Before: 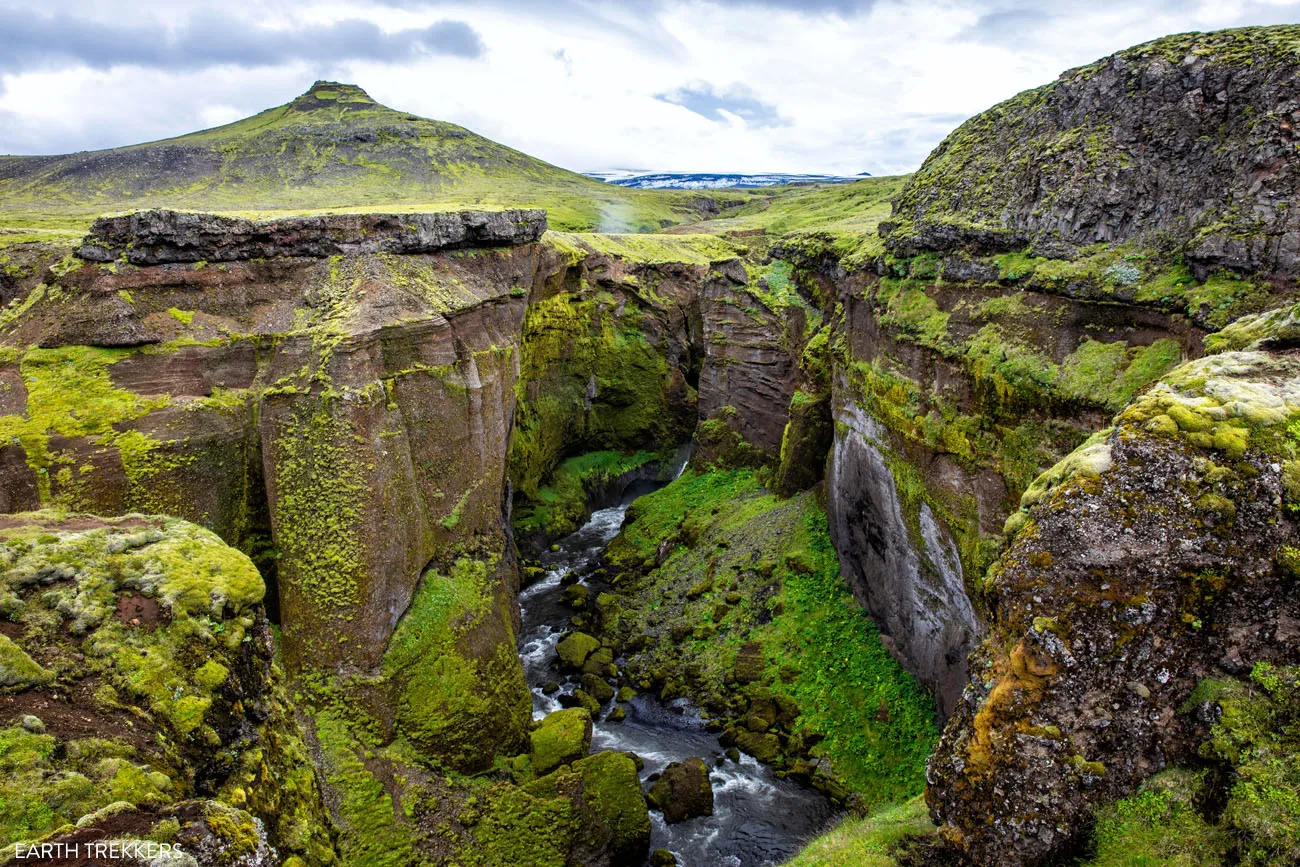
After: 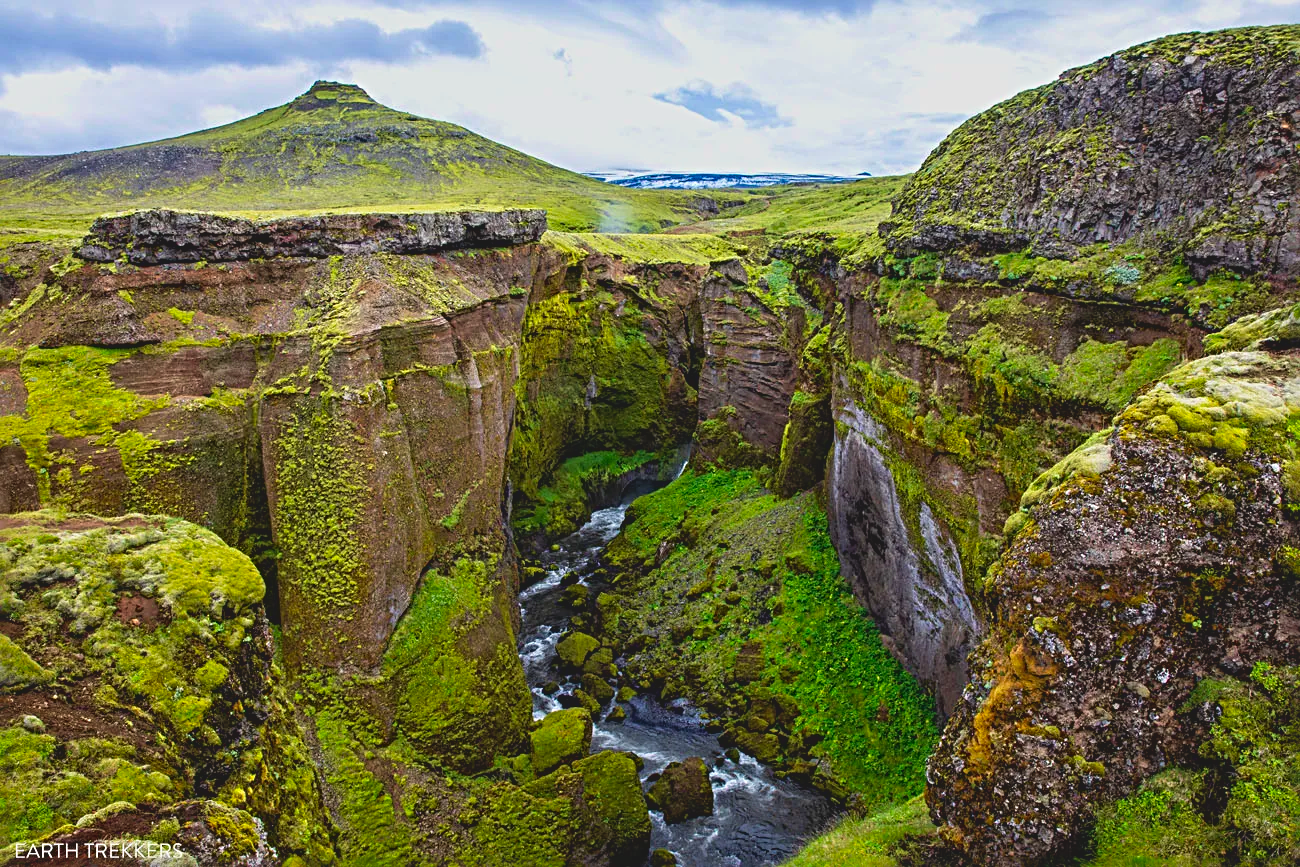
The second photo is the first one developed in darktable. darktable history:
velvia: on, module defaults
contrast brightness saturation: contrast -0.19, saturation 0.19
sharpen: radius 4
